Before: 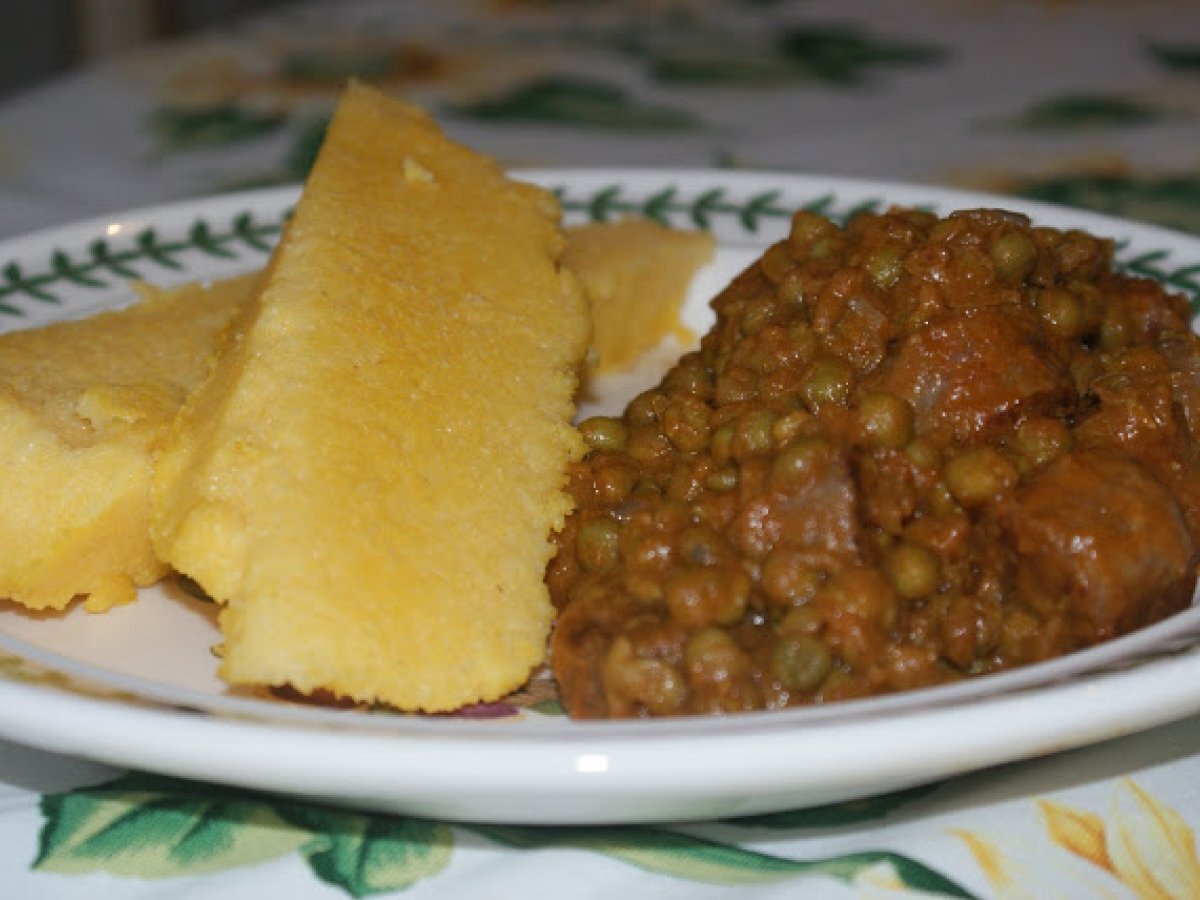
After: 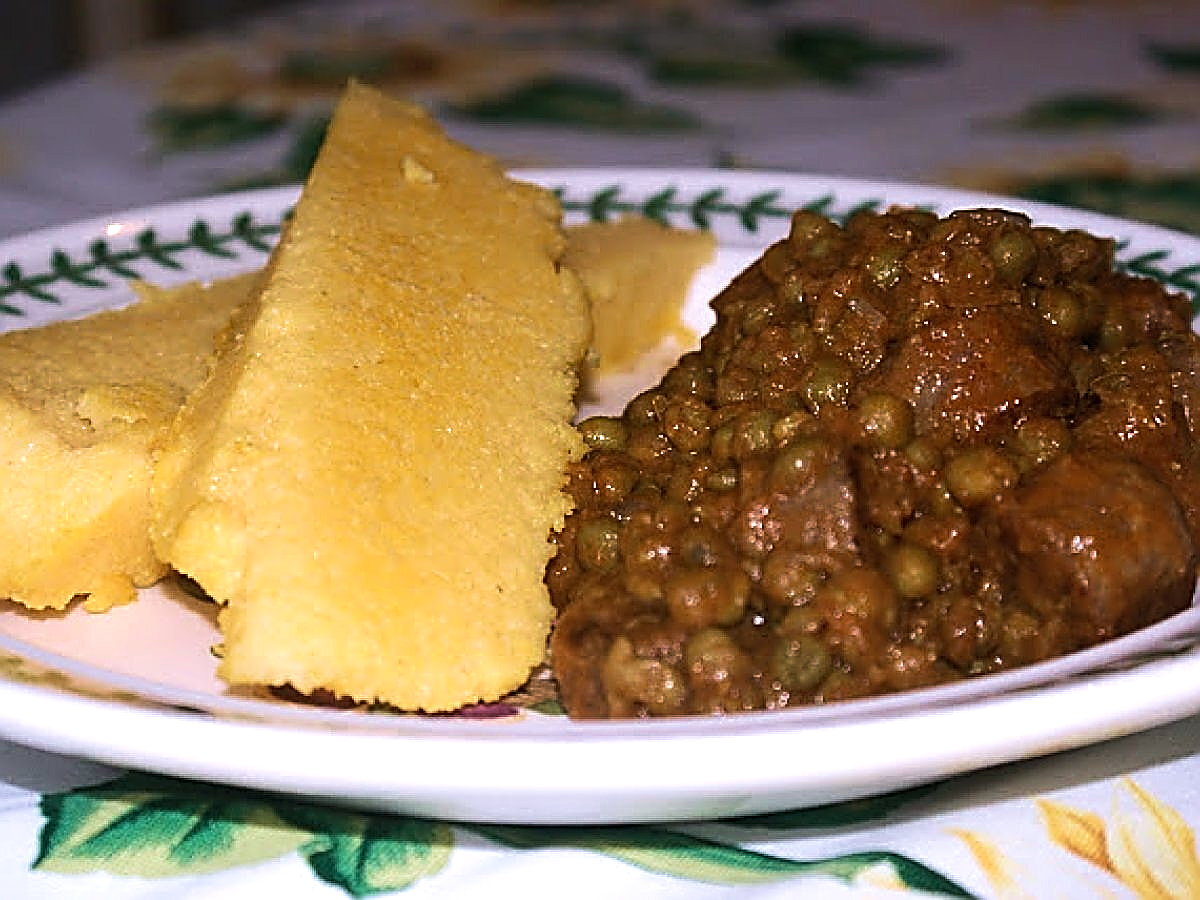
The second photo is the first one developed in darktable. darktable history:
tone equalizer: -8 EV -0.75 EV, -7 EV -0.7 EV, -6 EV -0.6 EV, -5 EV -0.4 EV, -3 EV 0.4 EV, -2 EV 0.6 EV, -1 EV 0.7 EV, +0 EV 0.75 EV, edges refinement/feathering 500, mask exposure compensation -1.57 EV, preserve details no
sharpen: amount 2
white balance: red 1.05, blue 1.072
exposure: exposure -0.072 EV, compensate highlight preservation false
velvia: strength 45%
